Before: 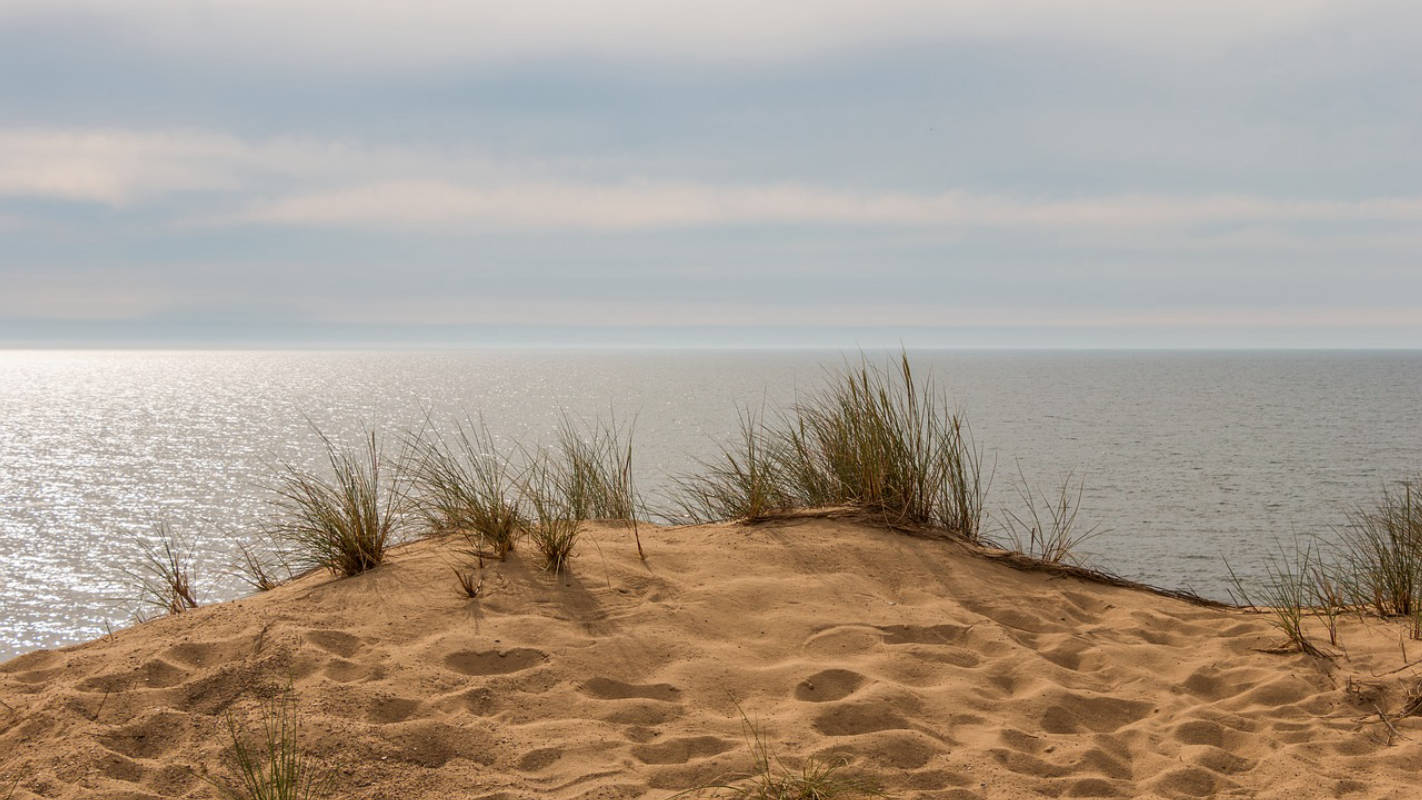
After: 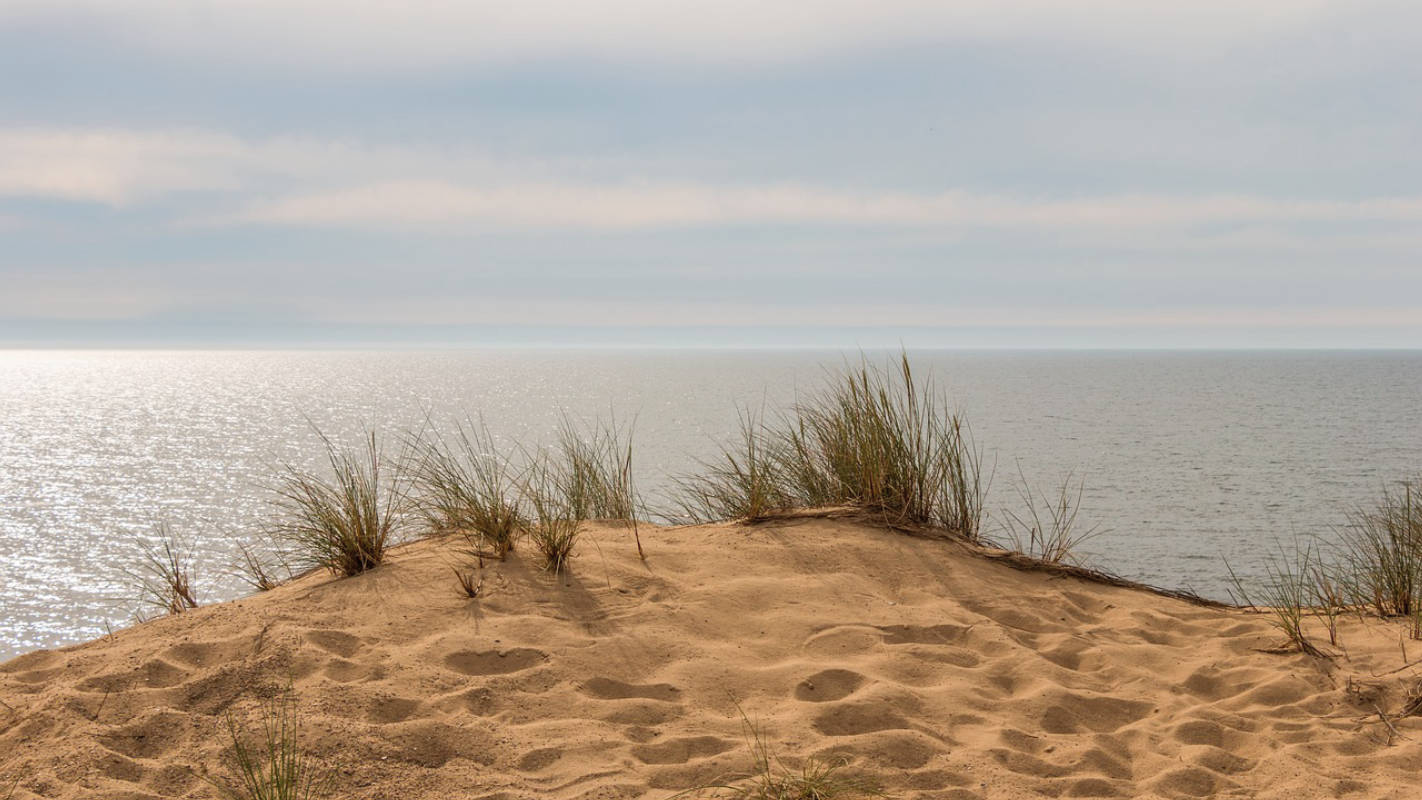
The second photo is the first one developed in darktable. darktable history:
contrast brightness saturation: contrast 0.054, brightness 0.063, saturation 0.009
